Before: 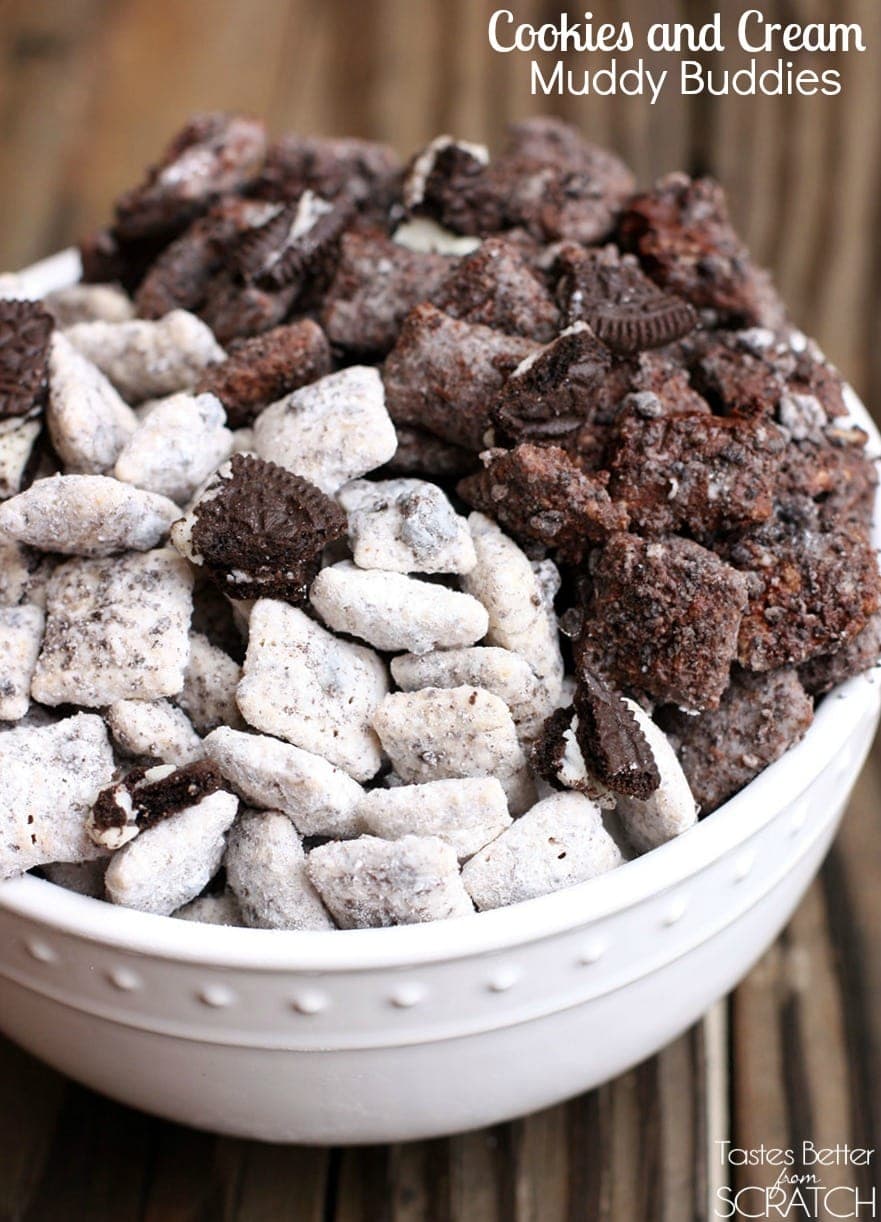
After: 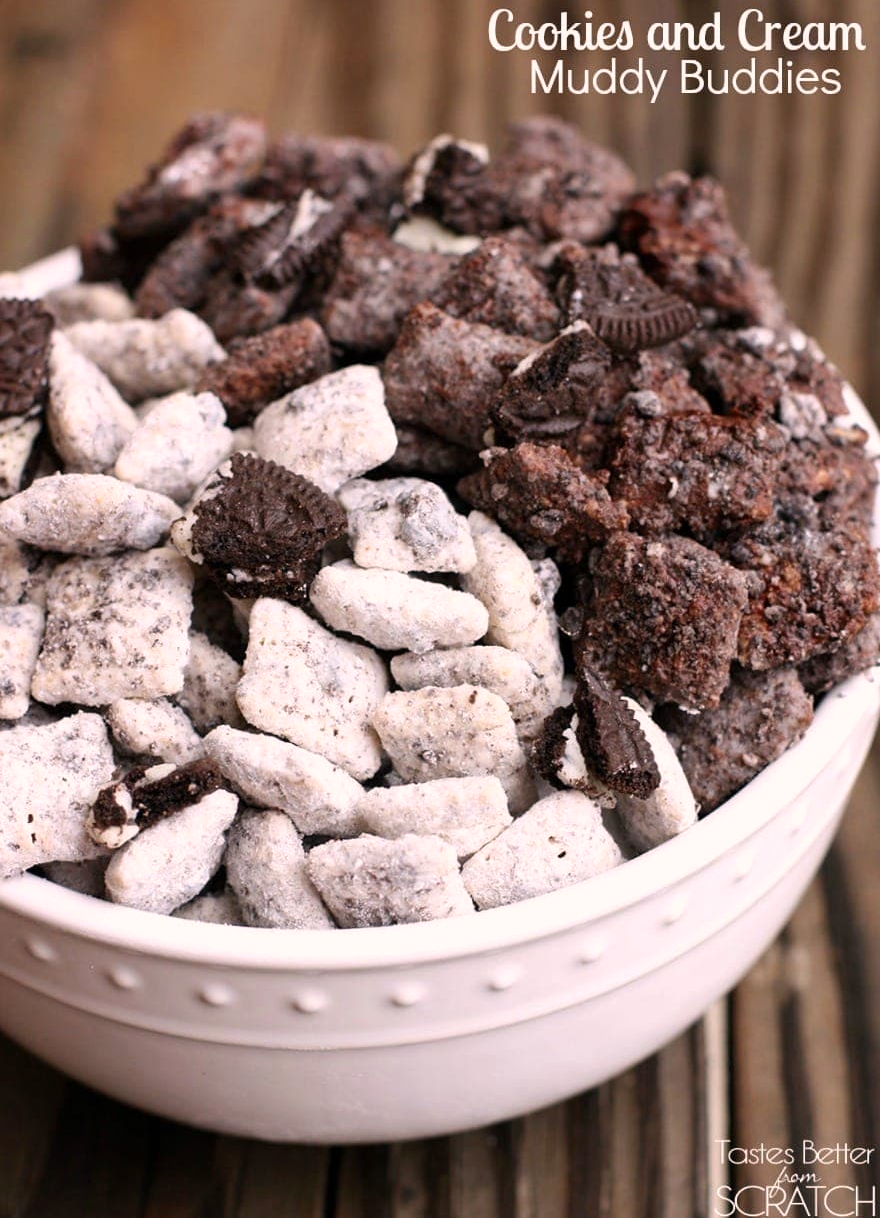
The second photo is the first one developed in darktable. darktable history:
crop: top 0.163%, bottom 0.15%
color correction: highlights a* 7.74, highlights b* 3.94
